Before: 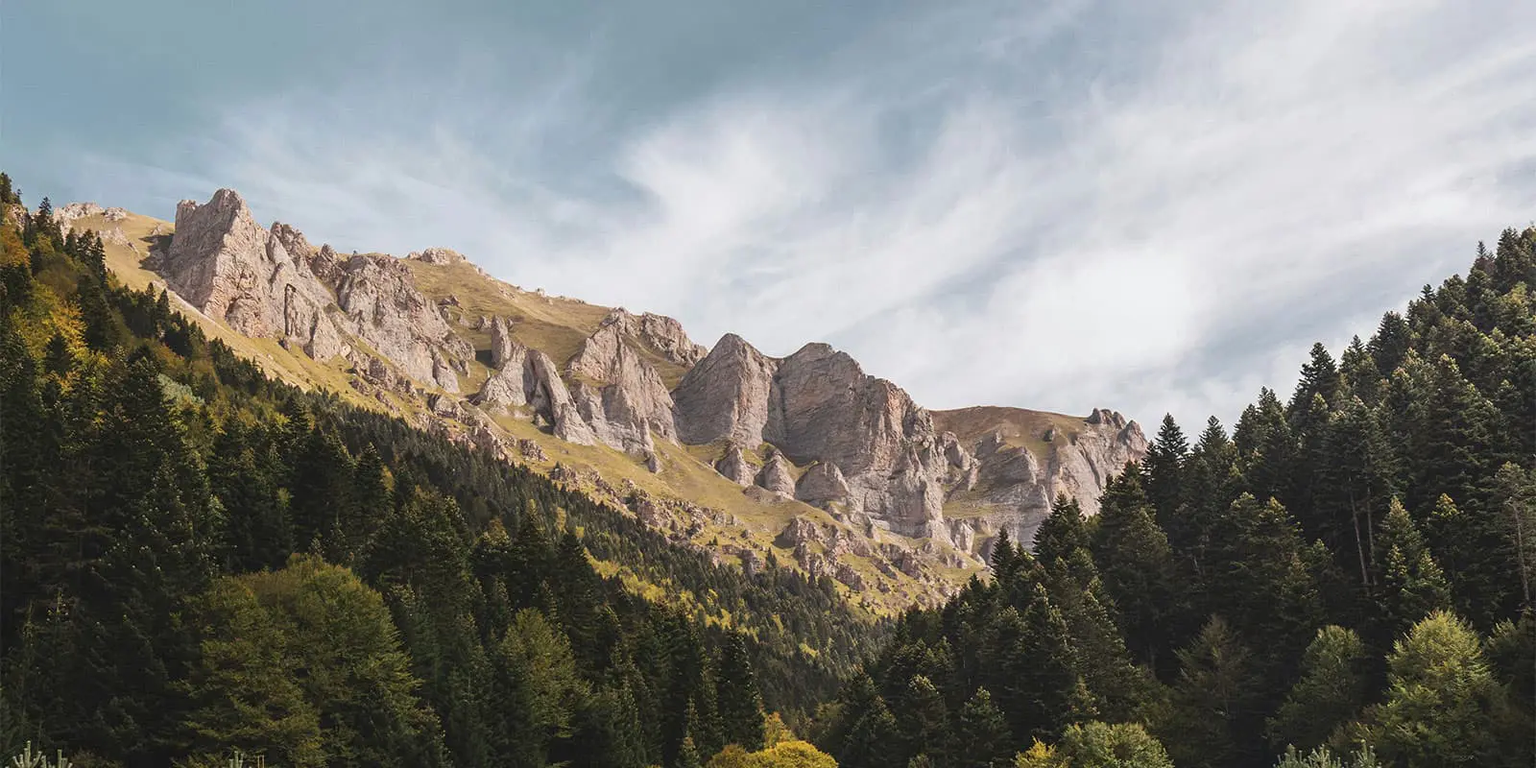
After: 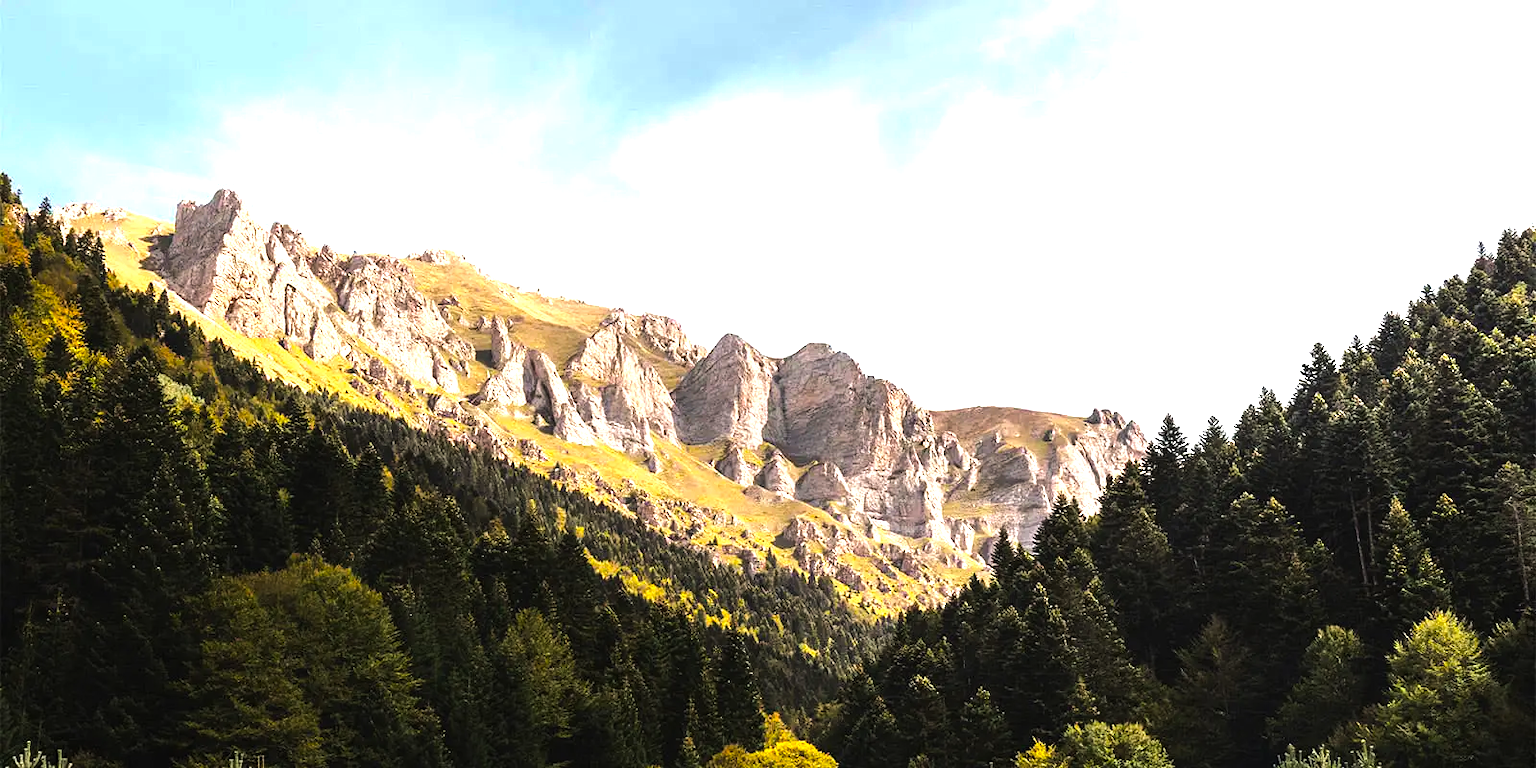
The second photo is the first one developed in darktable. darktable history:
tone equalizer: -8 EV -0.787 EV, -7 EV -0.719 EV, -6 EV -0.627 EV, -5 EV -0.425 EV, -3 EV 0.389 EV, -2 EV 0.6 EV, -1 EV 0.682 EV, +0 EV 0.728 EV
color balance rgb: linear chroma grading › global chroma 24.89%, perceptual saturation grading › global saturation -0.132%, perceptual brilliance grading › highlights 18.463%, perceptual brilliance grading › mid-tones 31.235%, perceptual brilliance grading › shadows -30.99%, global vibrance 20%
